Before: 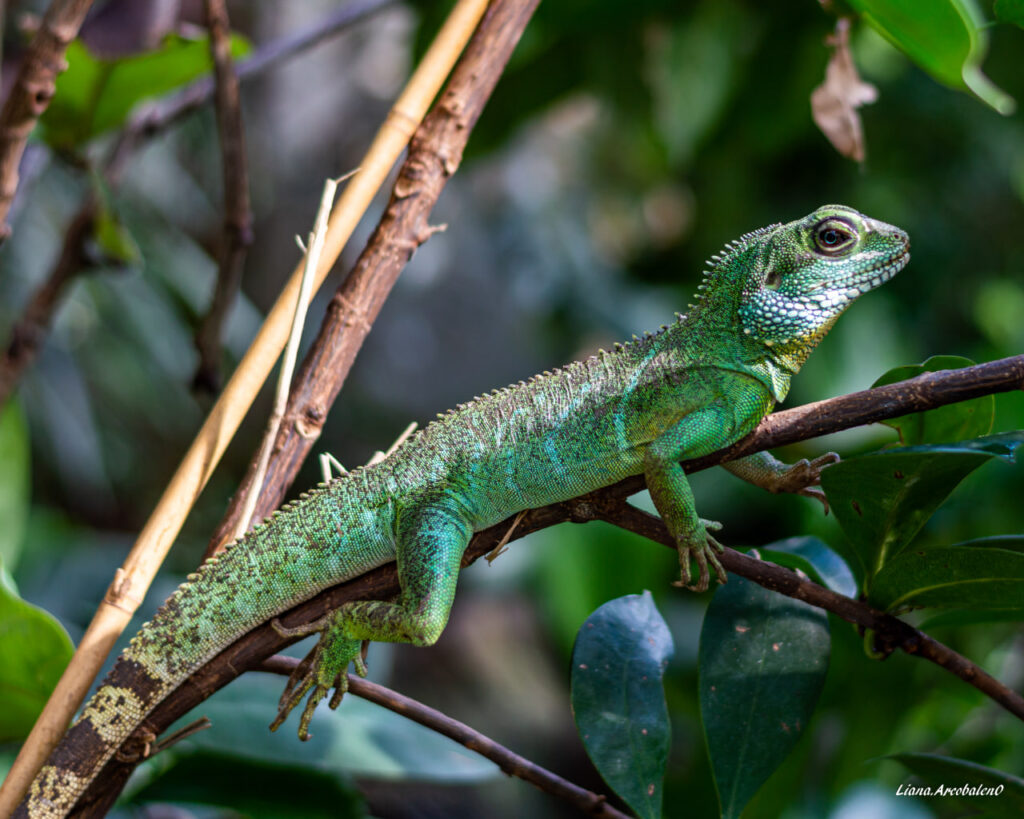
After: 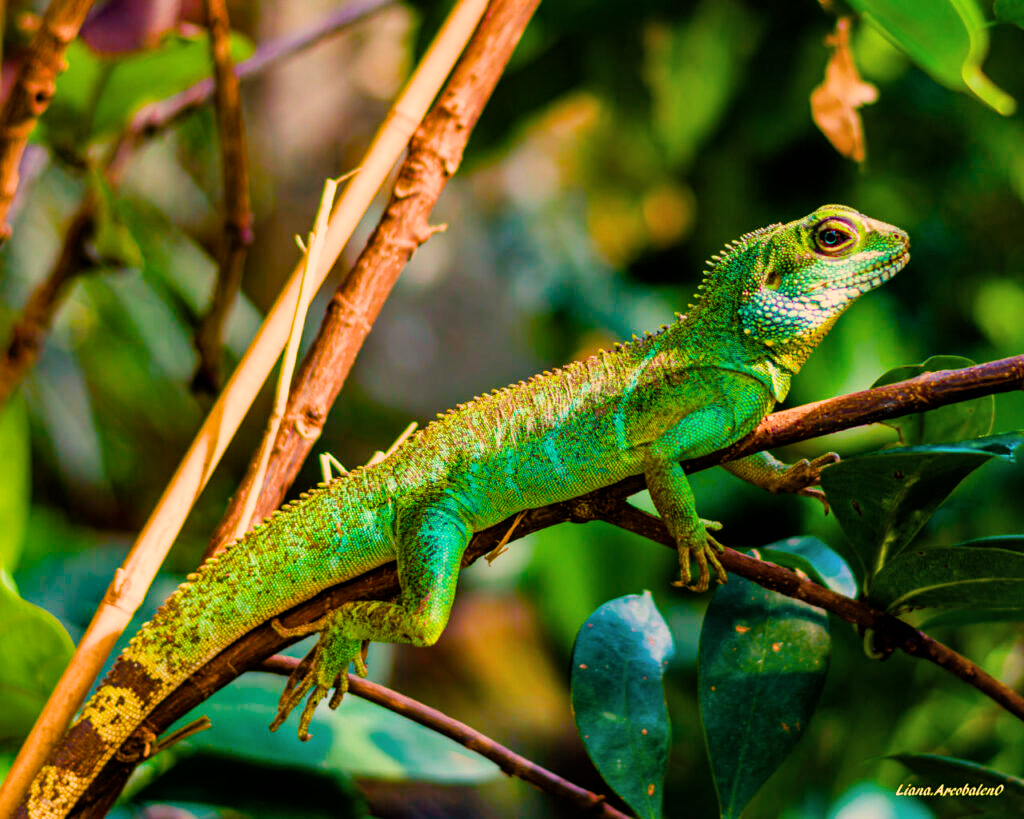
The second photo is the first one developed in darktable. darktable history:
filmic rgb: black relative exposure -7.65 EV, white relative exposure 4.56 EV, hardness 3.61
color balance rgb: linear chroma grading › global chroma 25%, perceptual saturation grading › global saturation 40%, perceptual saturation grading › highlights -50%, perceptual saturation grading › shadows 30%, perceptual brilliance grading › global brilliance 25%, global vibrance 60%
tone equalizer: -7 EV 0.13 EV, smoothing diameter 25%, edges refinement/feathering 10, preserve details guided filter
white balance: red 1.138, green 0.996, blue 0.812
shadows and highlights: radius 125.46, shadows 30.51, highlights -30.51, low approximation 0.01, soften with gaussian
